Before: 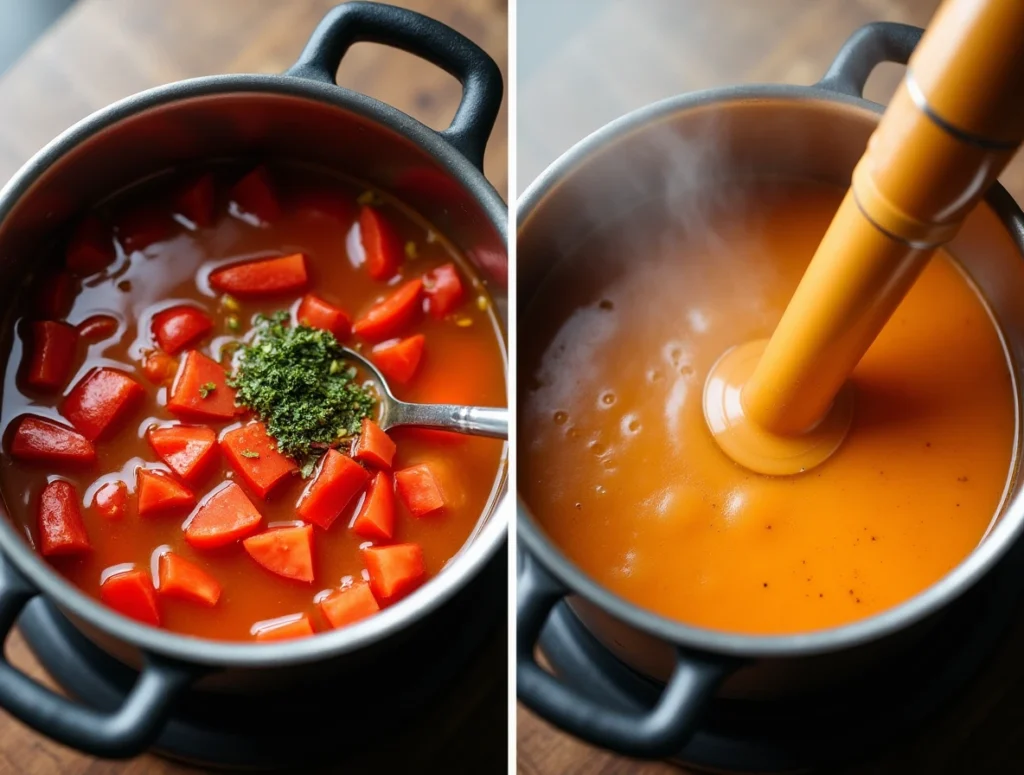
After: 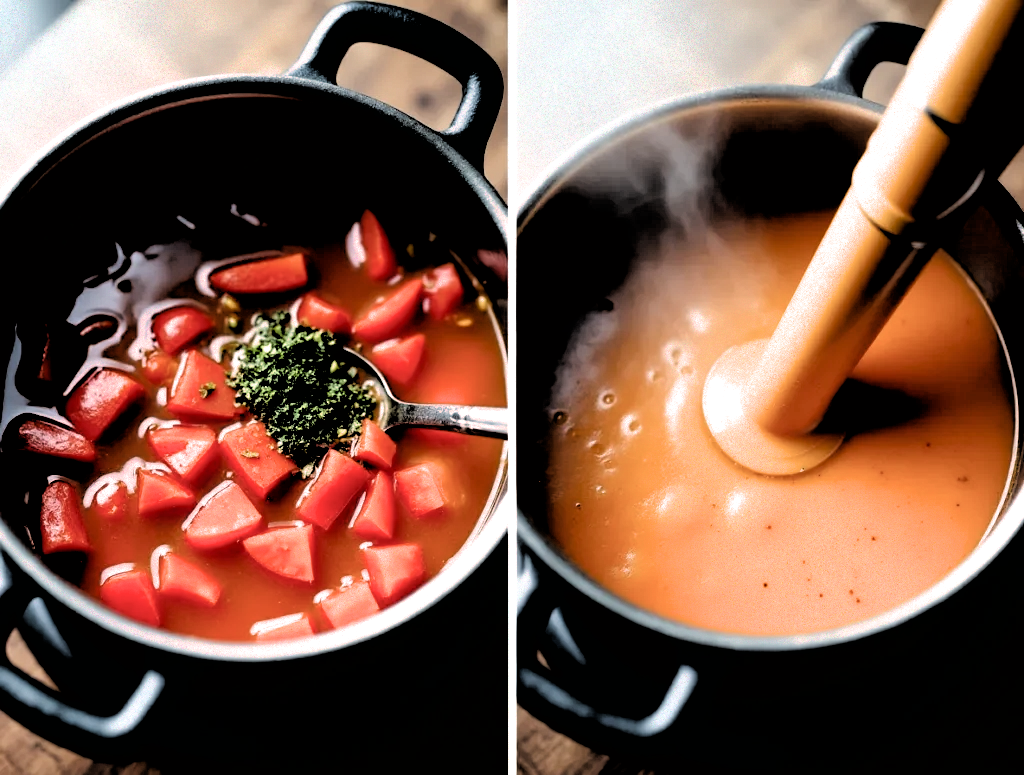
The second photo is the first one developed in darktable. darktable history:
filmic rgb: black relative exposure -1 EV, white relative exposure 2.05 EV, hardness 1.52, contrast 2.25, enable highlight reconstruction true
